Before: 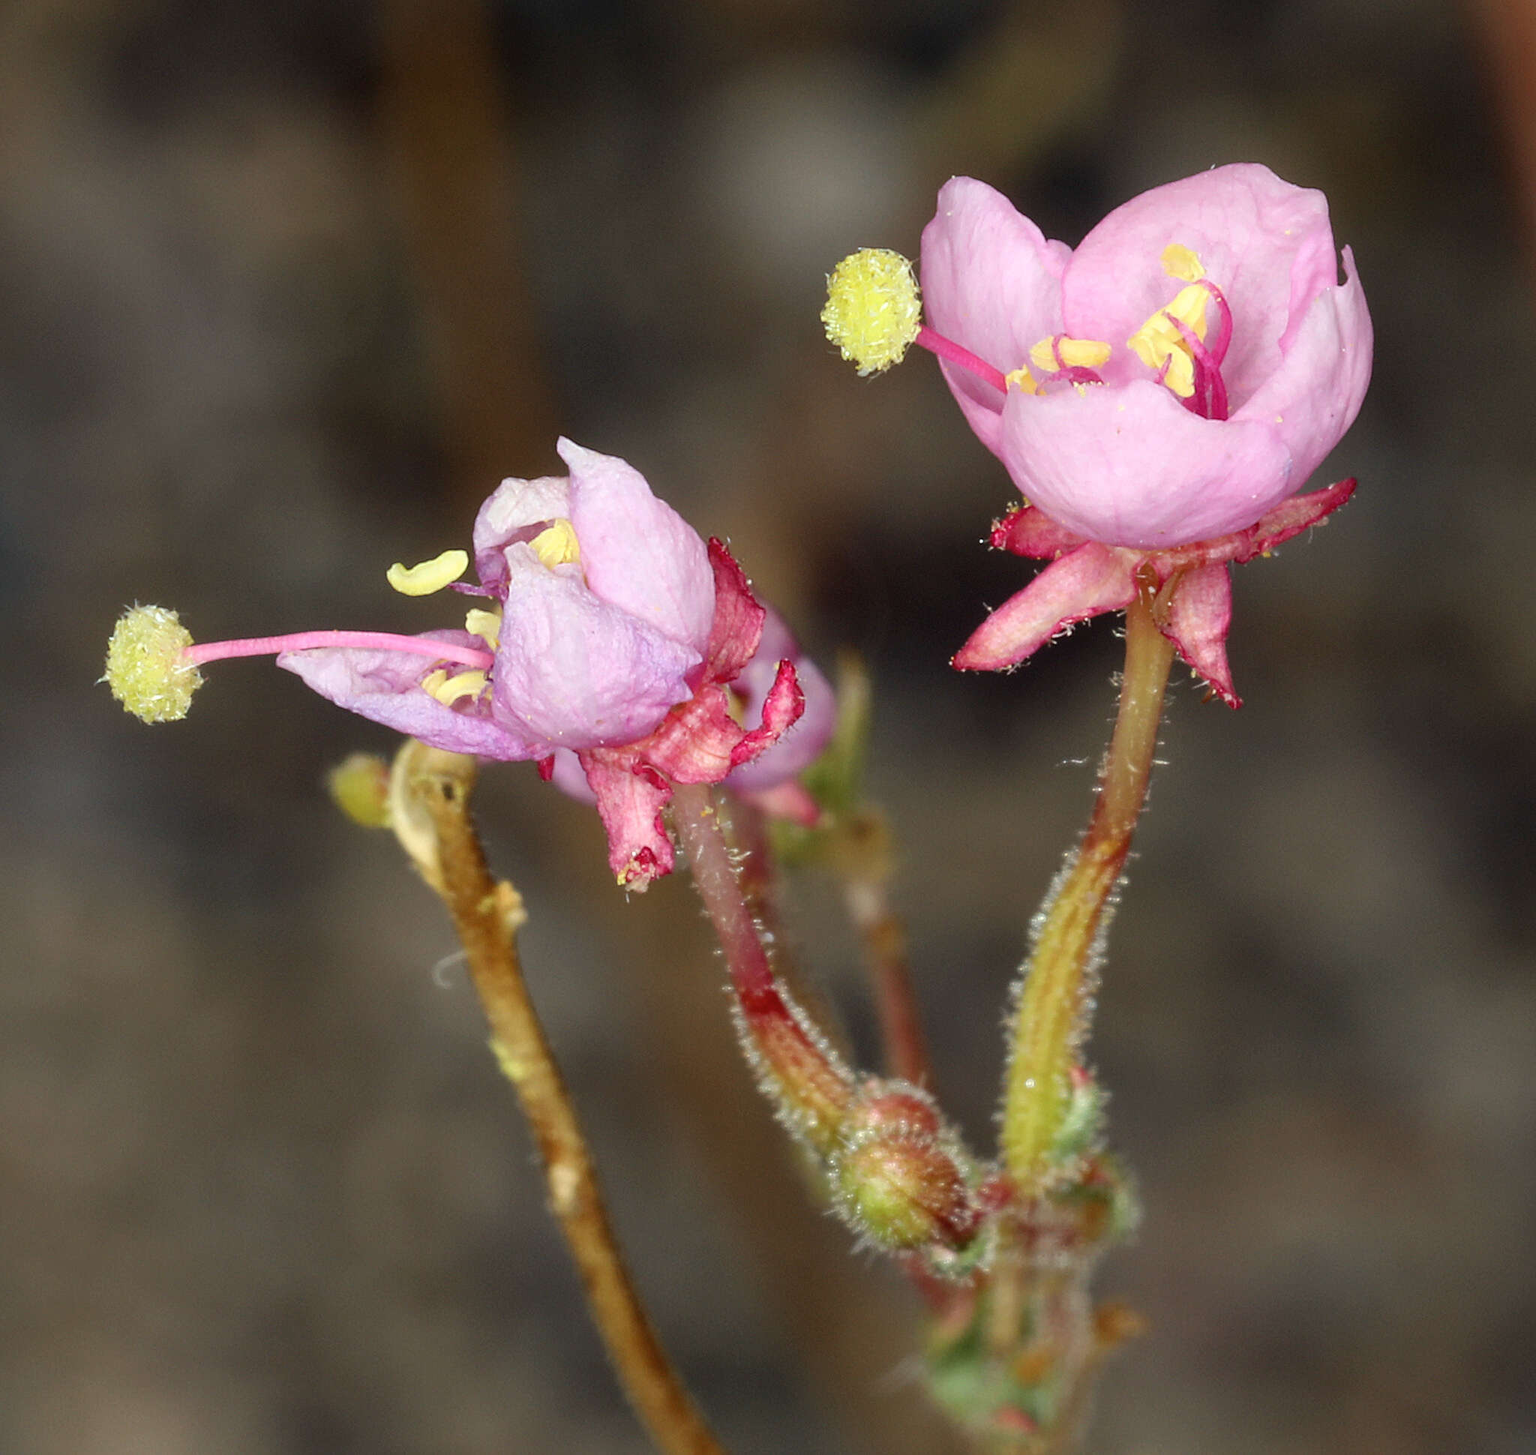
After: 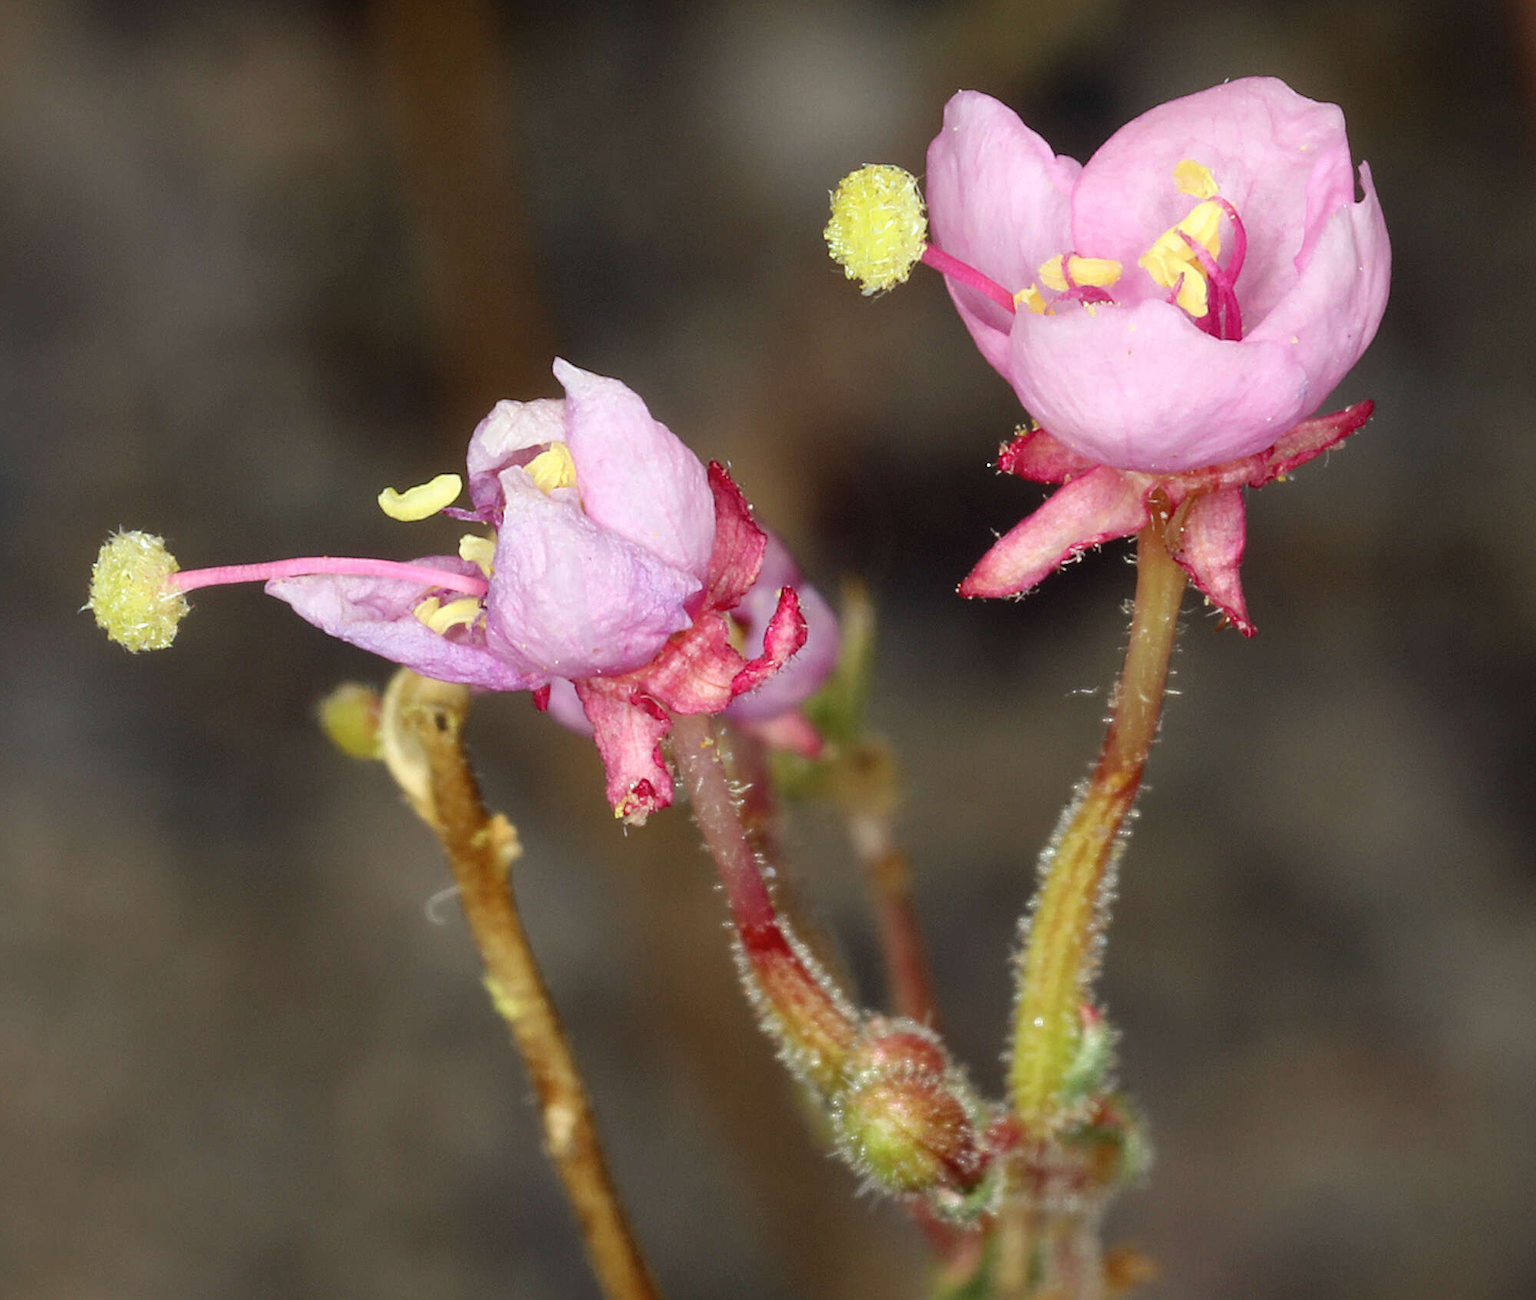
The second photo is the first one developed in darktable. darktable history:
crop: left 1.221%, top 6.104%, right 1.38%, bottom 6.864%
